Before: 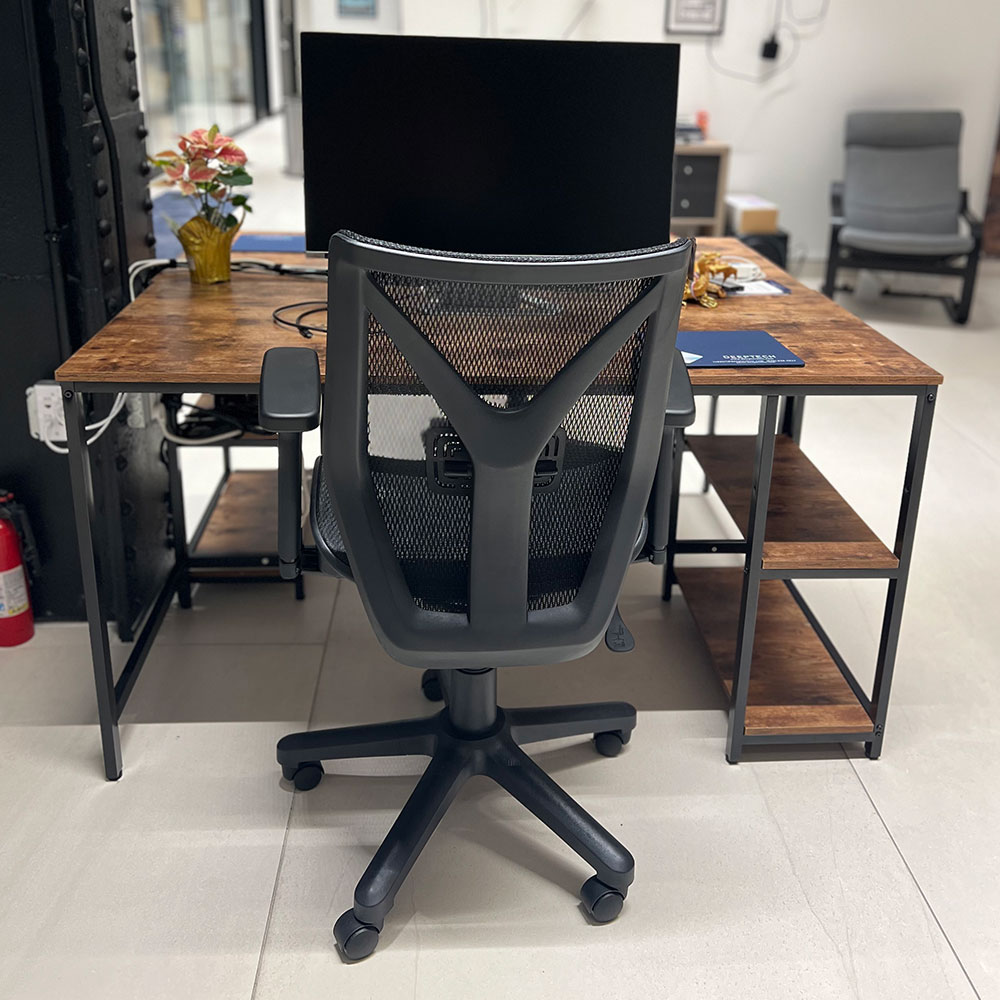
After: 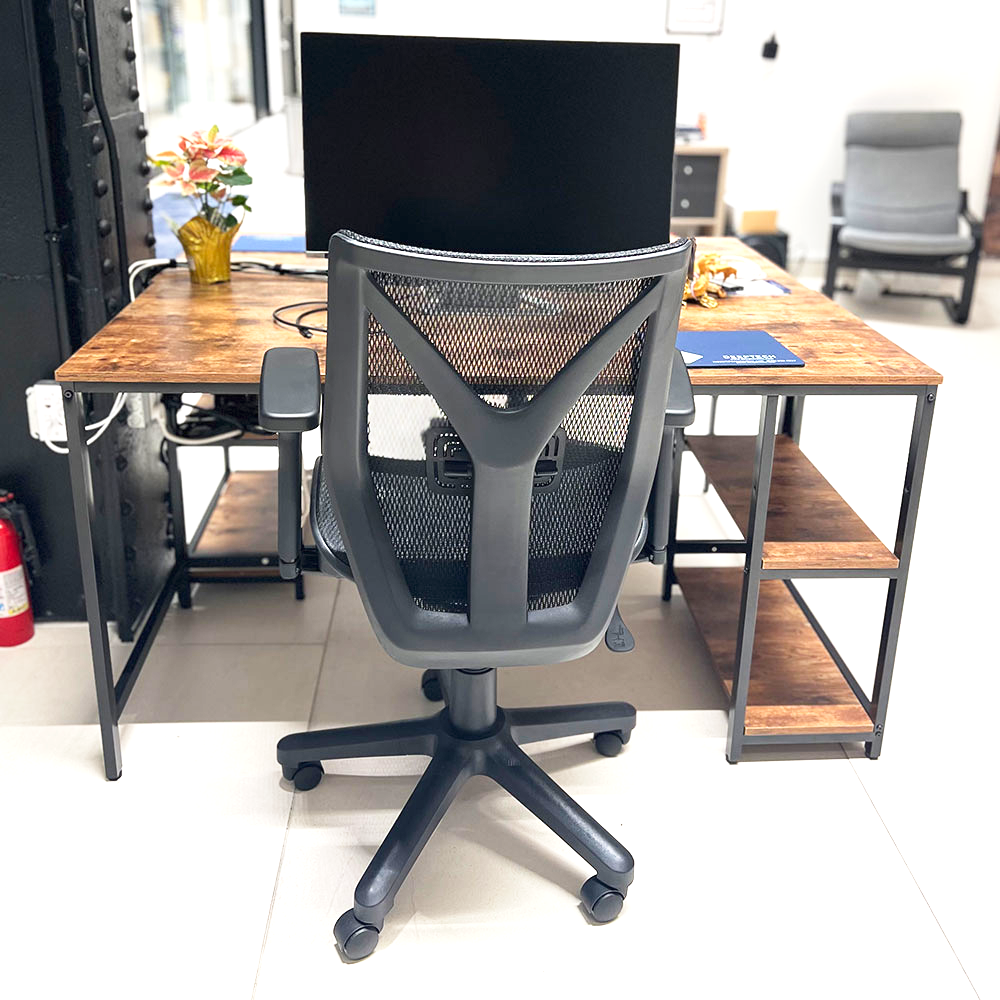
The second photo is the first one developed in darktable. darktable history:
base curve: curves: ch0 [(0, 0) (0.666, 0.806) (1, 1)], preserve colors none
exposure: black level correction 0, exposure 1.172 EV, compensate highlight preservation false
